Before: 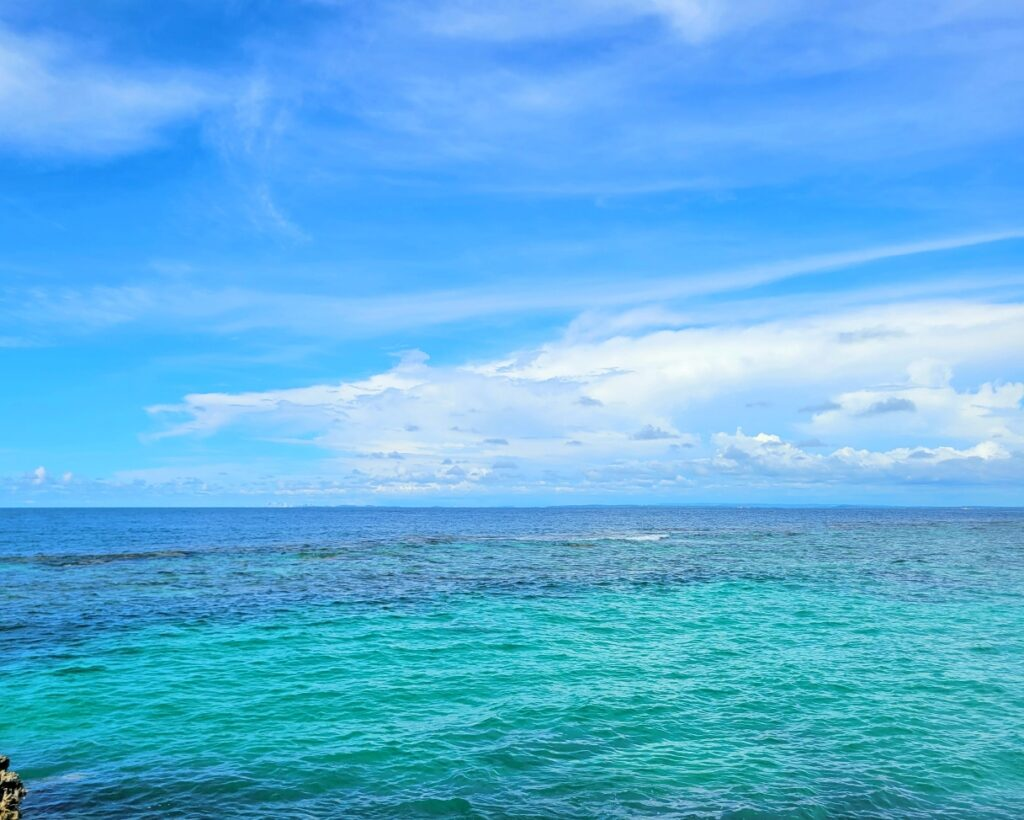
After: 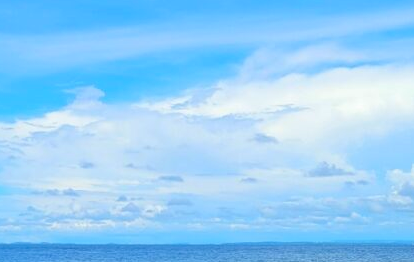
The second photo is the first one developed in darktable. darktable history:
color correction: saturation 1.1
white balance: red 1.009, blue 0.985
crop: left 31.751%, top 32.172%, right 27.8%, bottom 35.83%
